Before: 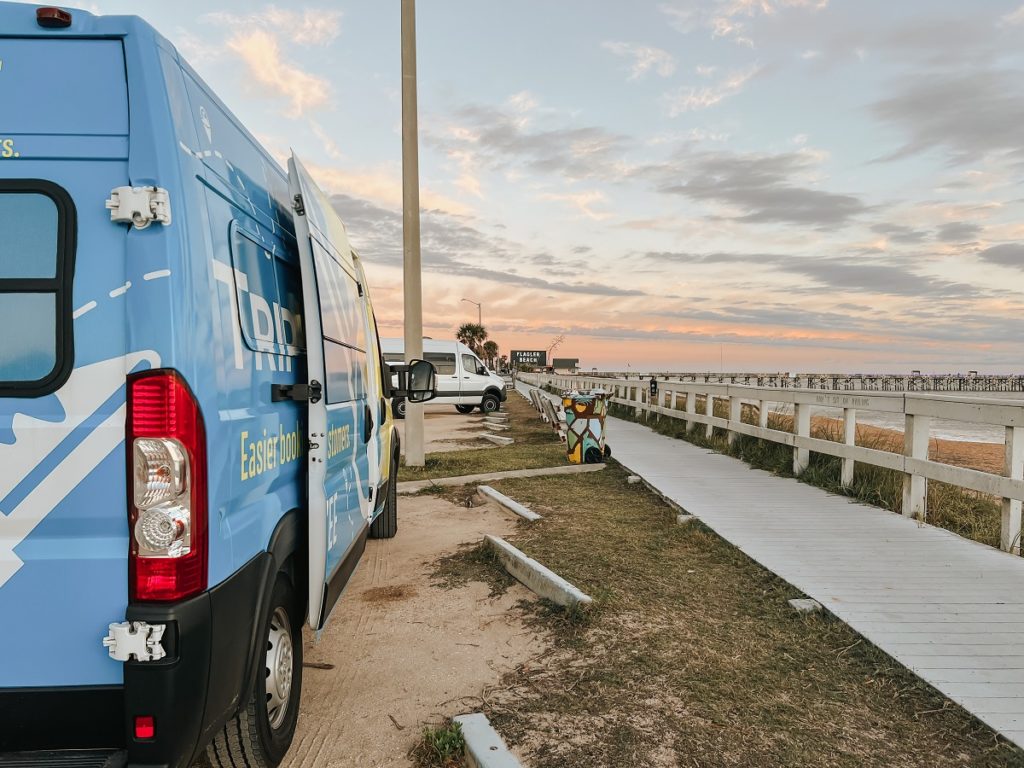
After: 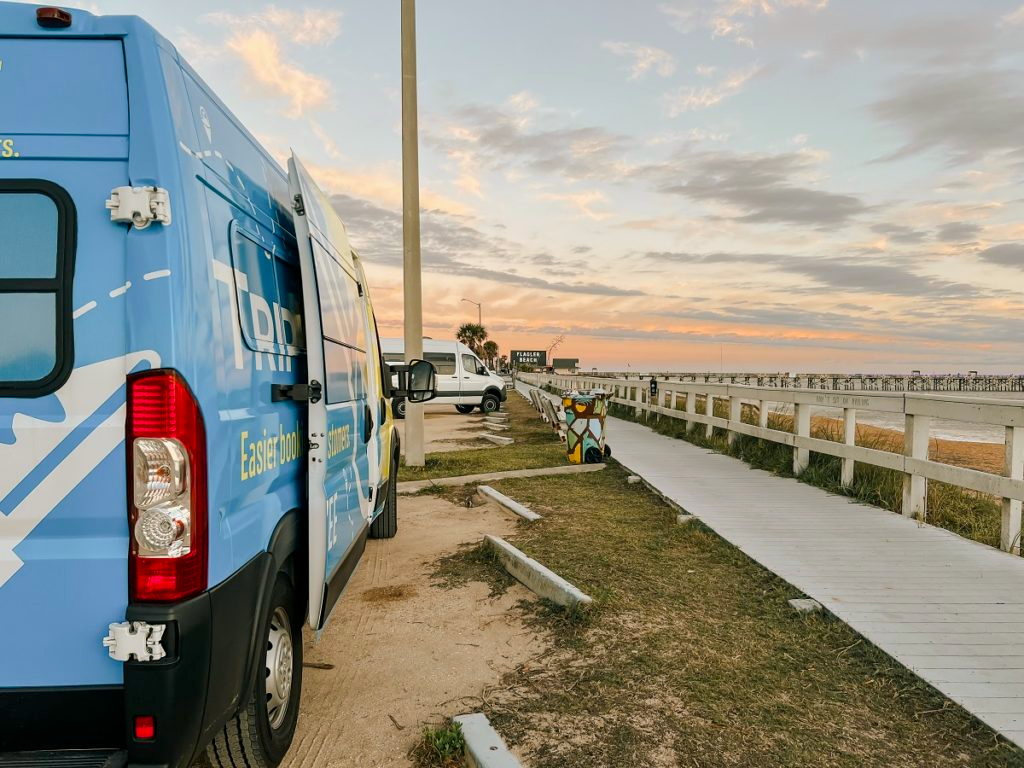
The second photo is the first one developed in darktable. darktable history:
color balance rgb: shadows lift › chroma 2%, shadows lift › hue 217.2°, power › chroma 0.25%, power › hue 60°, highlights gain › chroma 1.5%, highlights gain › hue 309.6°, global offset › luminance -0.25%, perceptual saturation grading › global saturation 15%, global vibrance 15%
color correction: highlights a* -4.28, highlights b* 6.53
